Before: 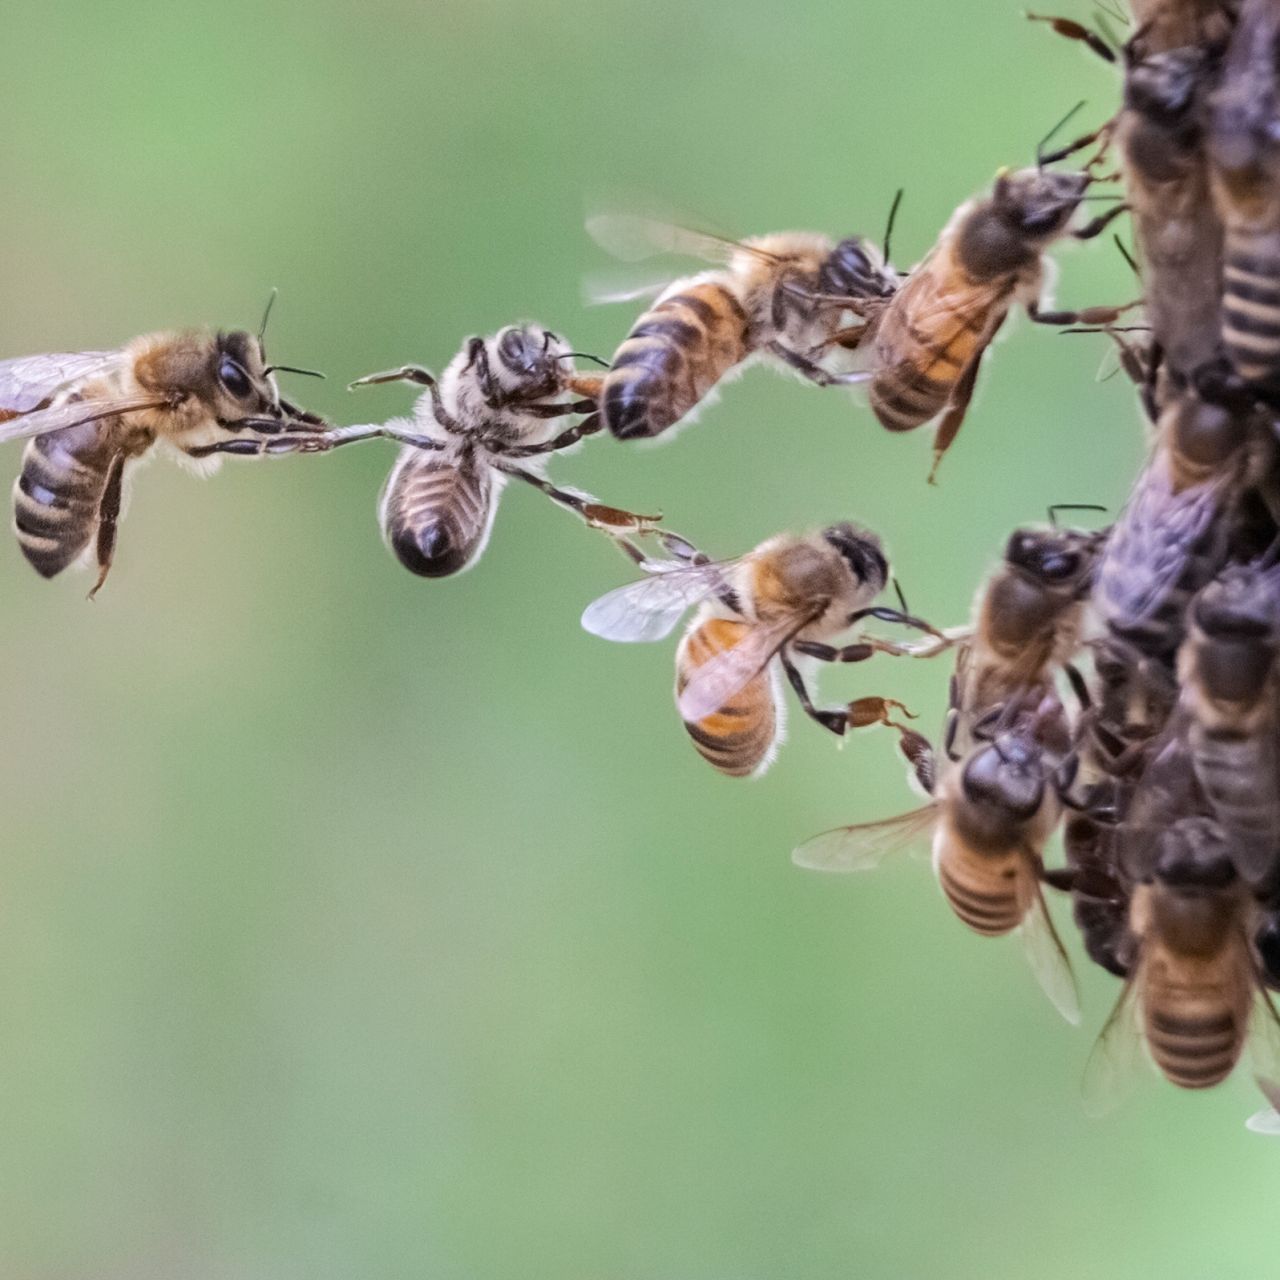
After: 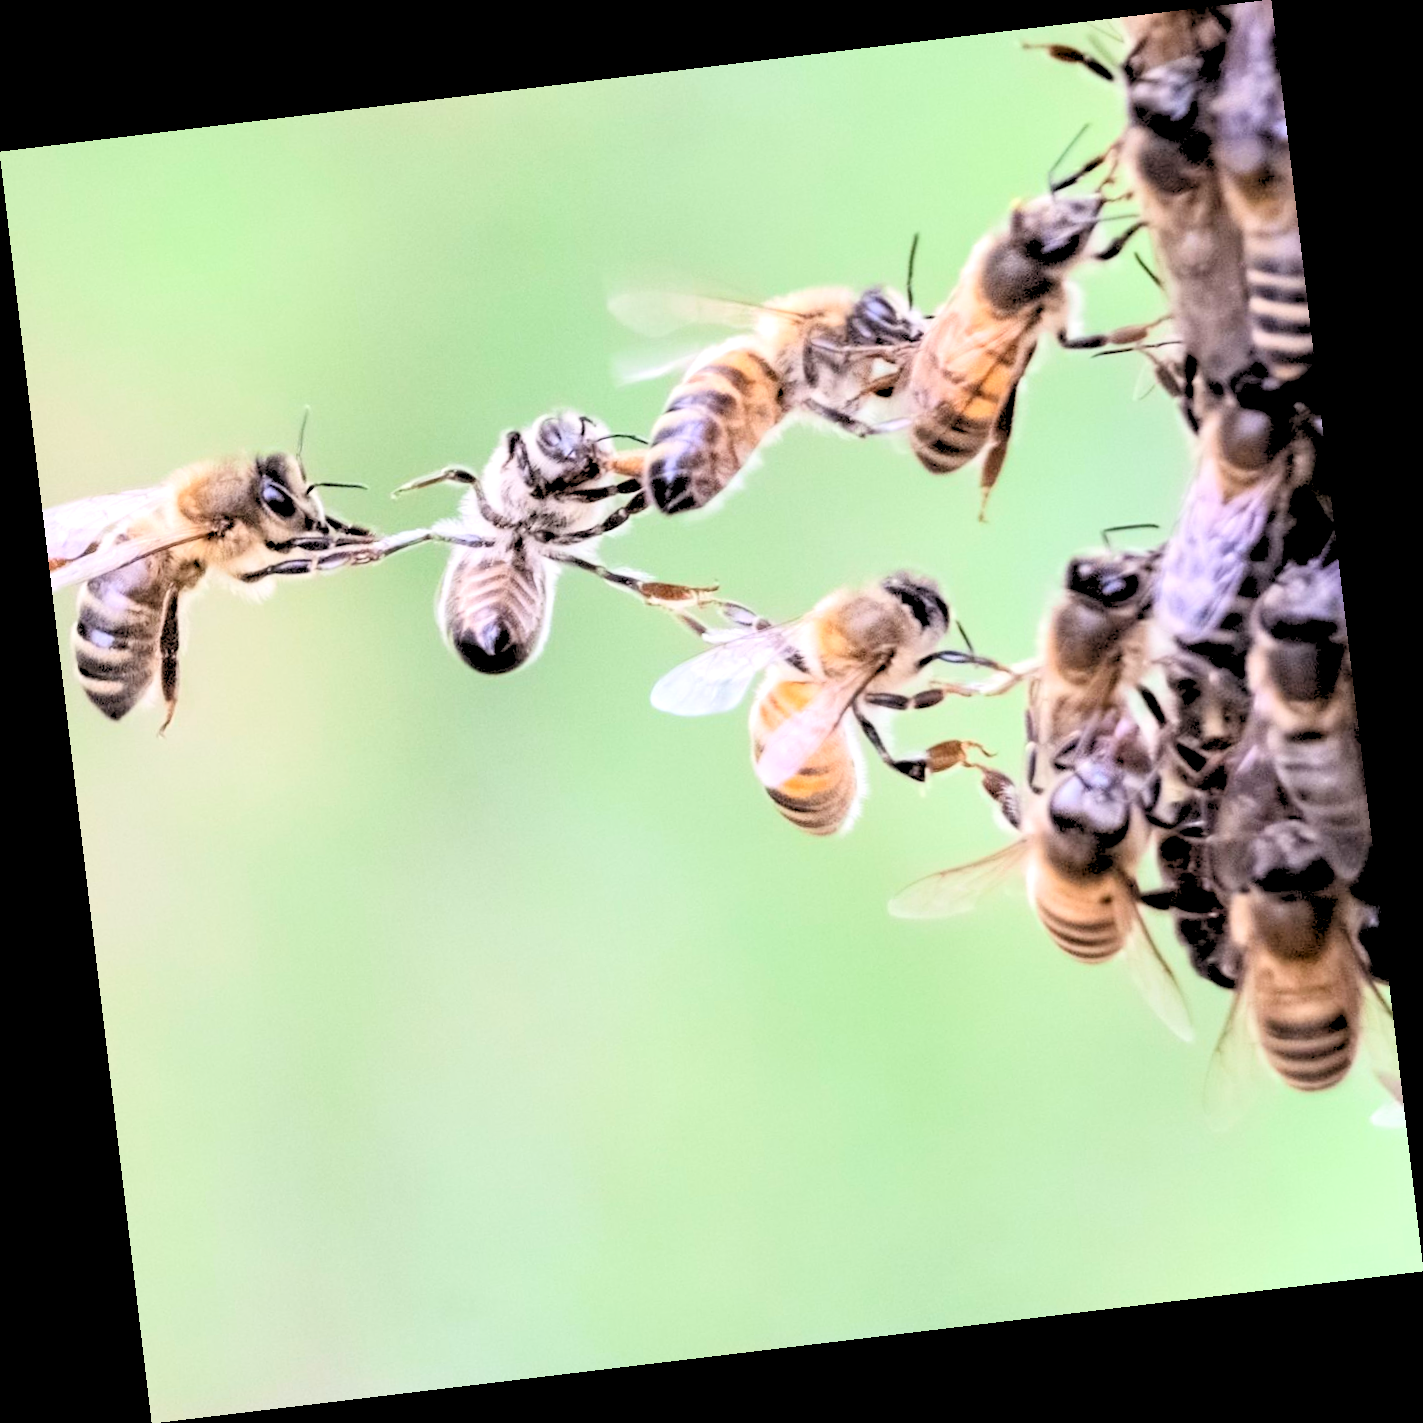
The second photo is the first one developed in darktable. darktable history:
rotate and perspective: rotation -6.83°, automatic cropping off
rgb levels: levels [[0.027, 0.429, 0.996], [0, 0.5, 1], [0, 0.5, 1]]
exposure: exposure 0.496 EV, compensate highlight preservation false
contrast brightness saturation: contrast 0.22
